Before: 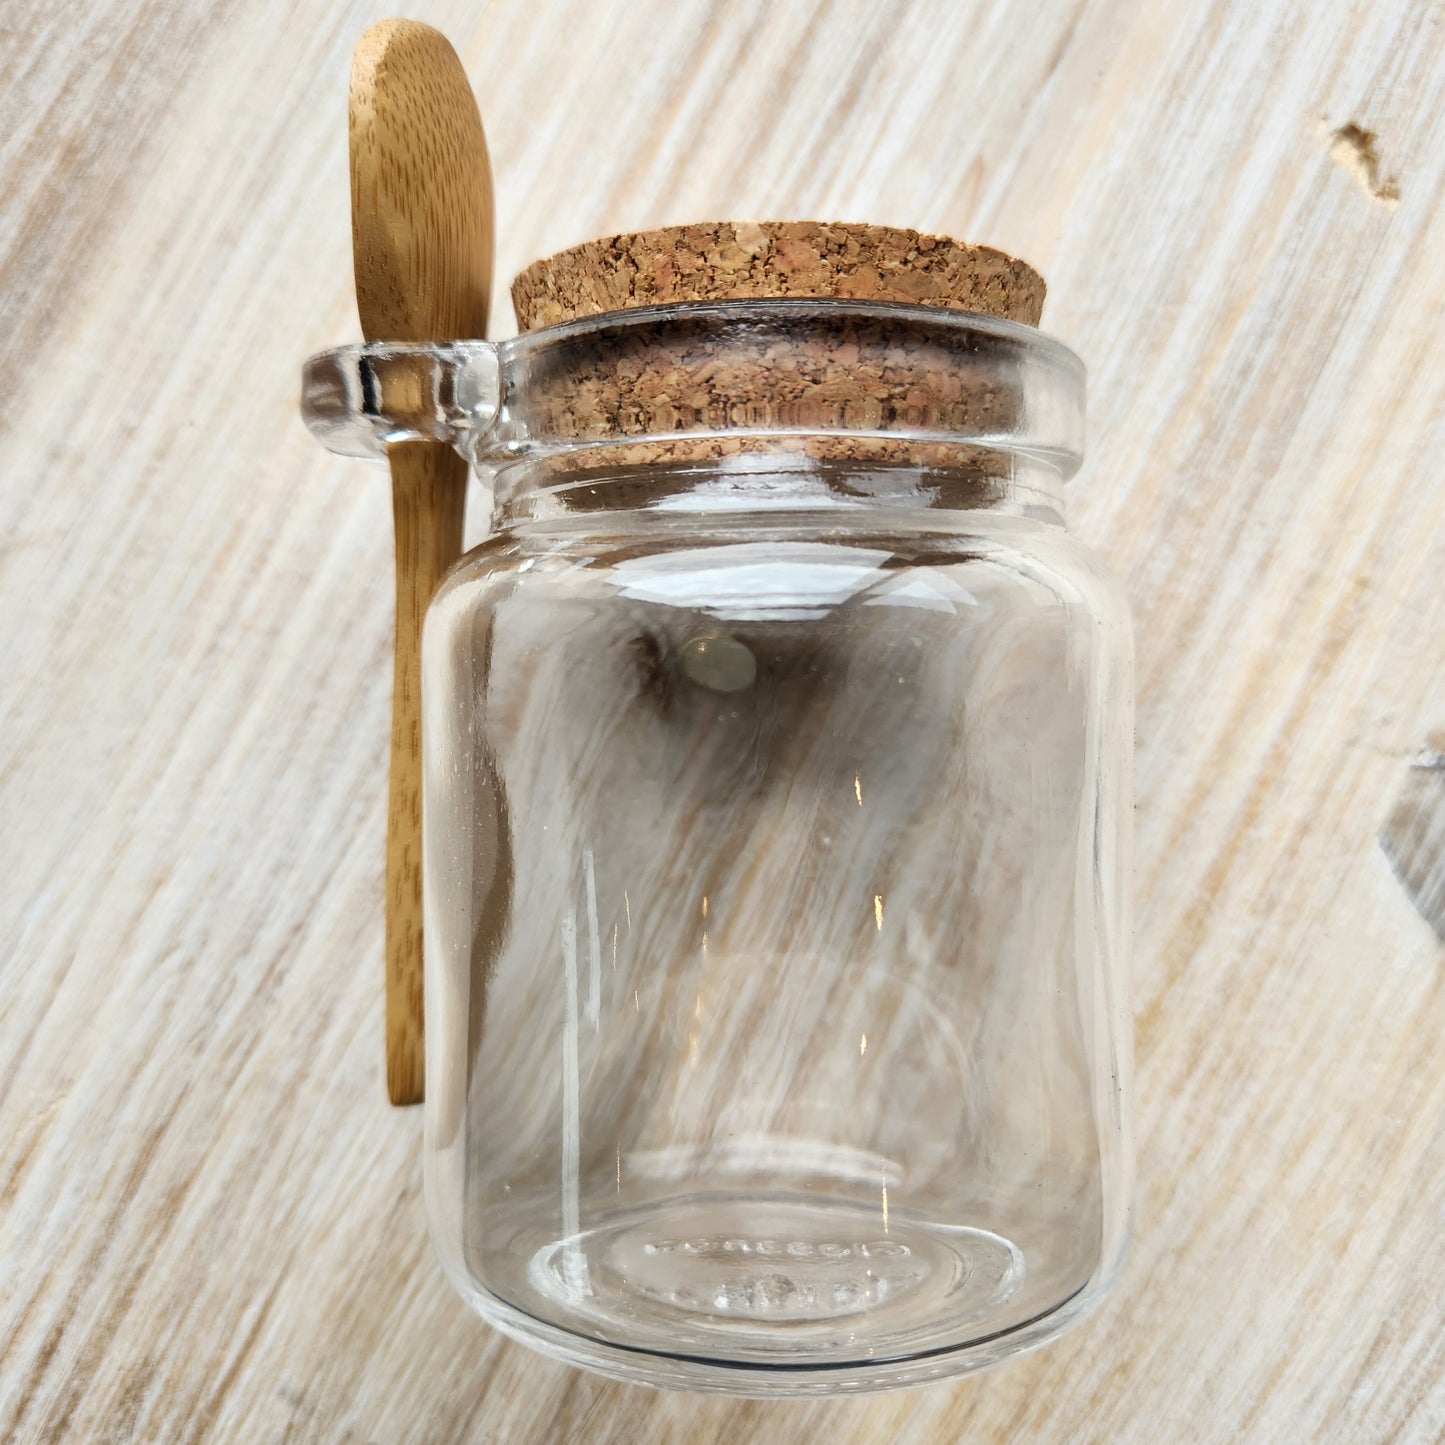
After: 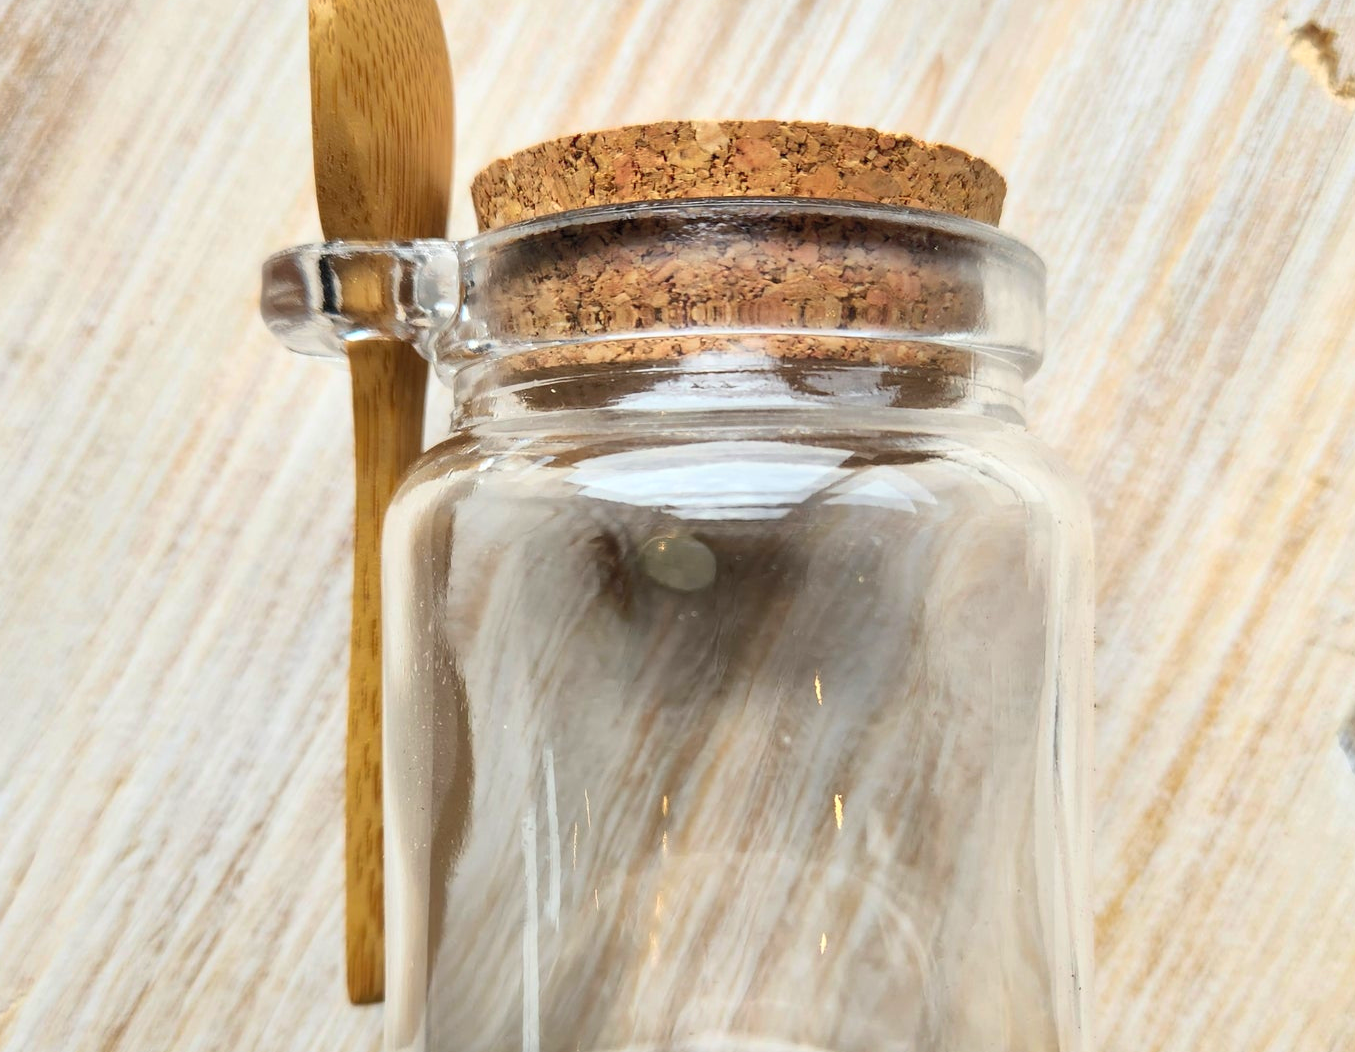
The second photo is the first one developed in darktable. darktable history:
crop: left 2.828%, top 6.999%, right 3.349%, bottom 20.148%
contrast brightness saturation: contrast 0.197, brightness 0.164, saturation 0.219
shadows and highlights: on, module defaults
